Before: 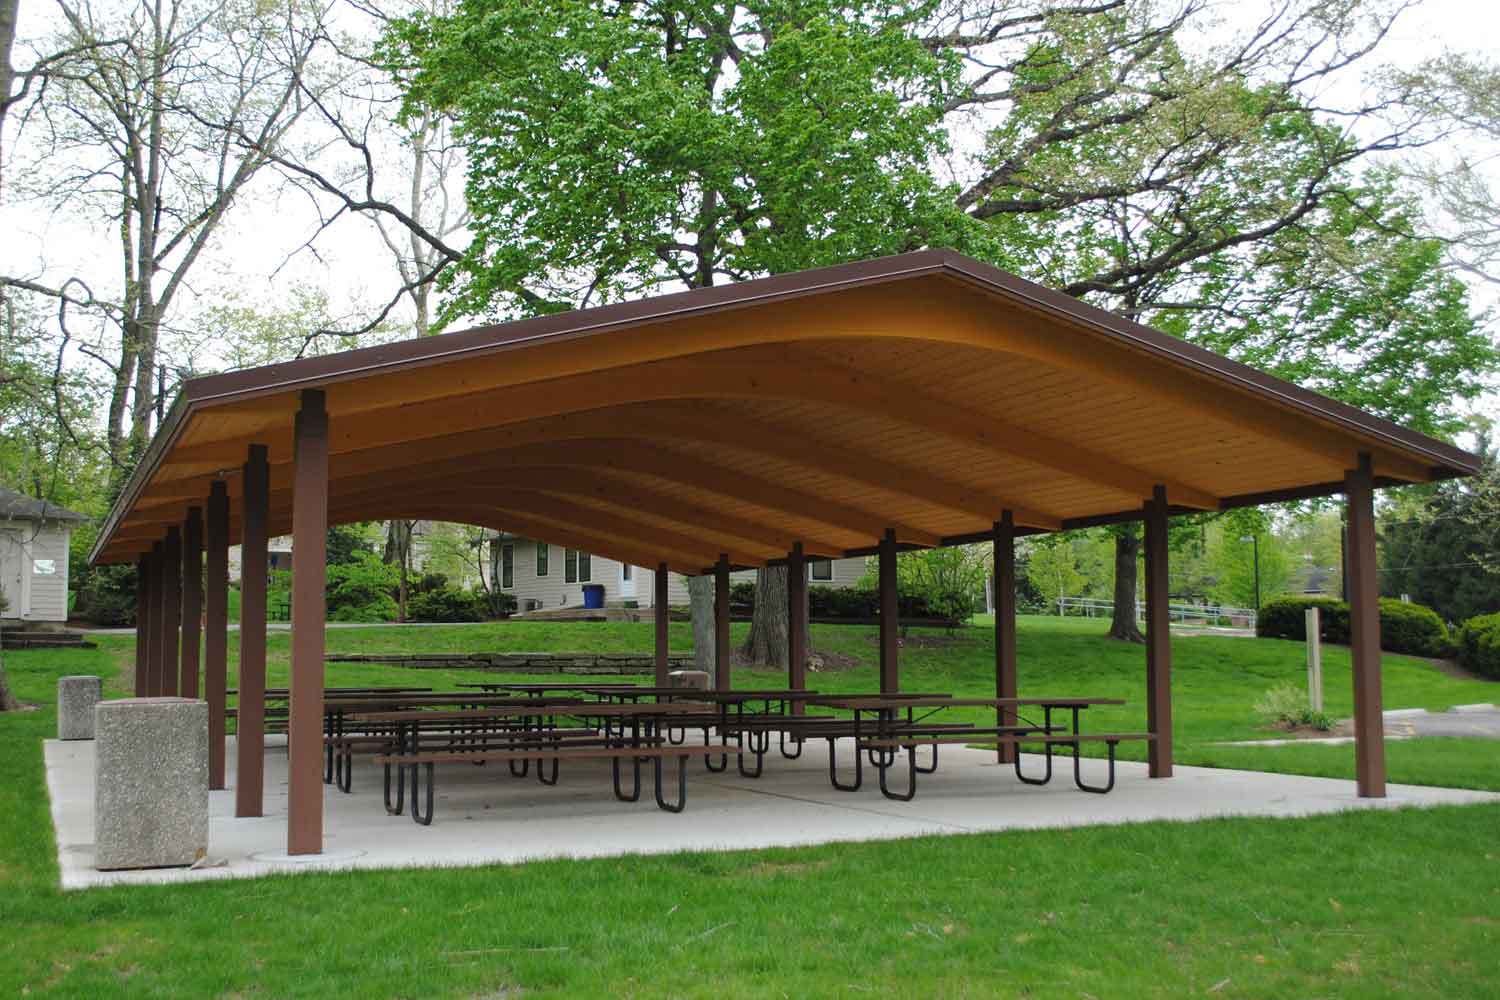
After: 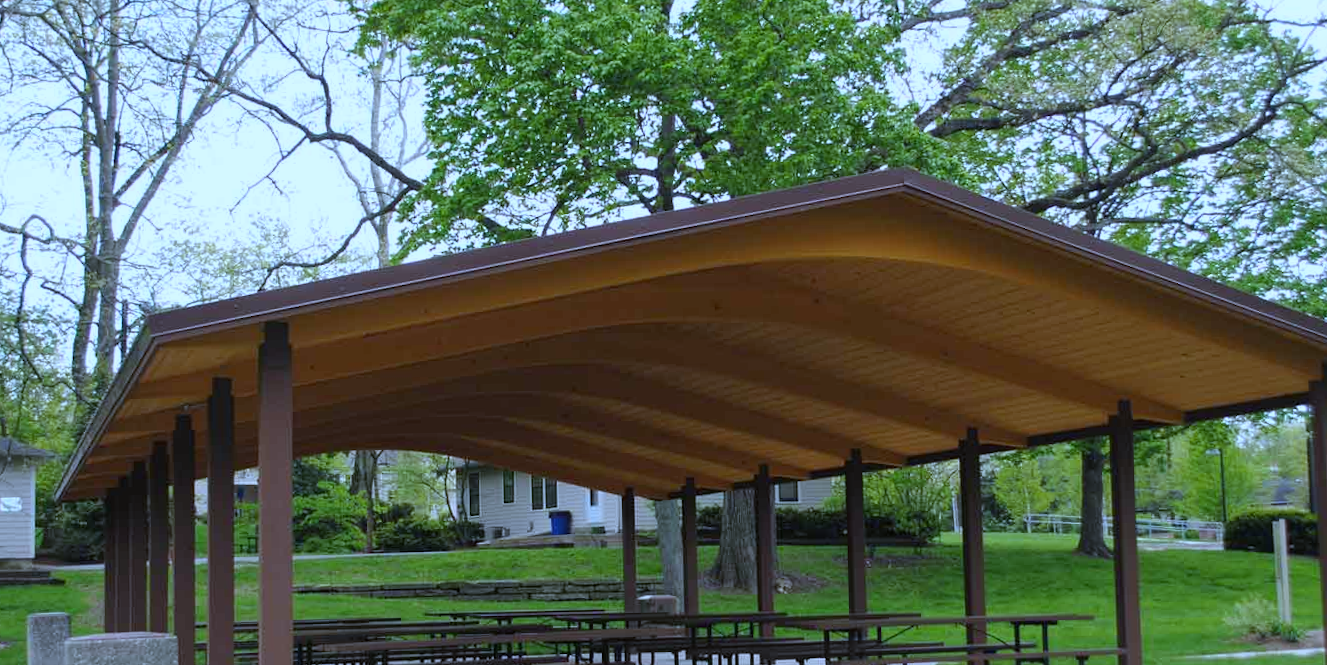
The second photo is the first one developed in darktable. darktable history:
rotate and perspective: rotation -1.17°, automatic cropping off
white balance: red 0.871, blue 1.249
color zones: curves: ch0 [(0, 0.5) (0.143, 0.5) (0.286, 0.5) (0.429, 0.5) (0.571, 0.5) (0.714, 0.476) (0.857, 0.5) (1, 0.5)]; ch2 [(0, 0.5) (0.143, 0.5) (0.286, 0.5) (0.429, 0.5) (0.571, 0.5) (0.714, 0.487) (0.857, 0.5) (1, 0.5)]
crop: left 3.015%, top 8.969%, right 9.647%, bottom 26.457%
